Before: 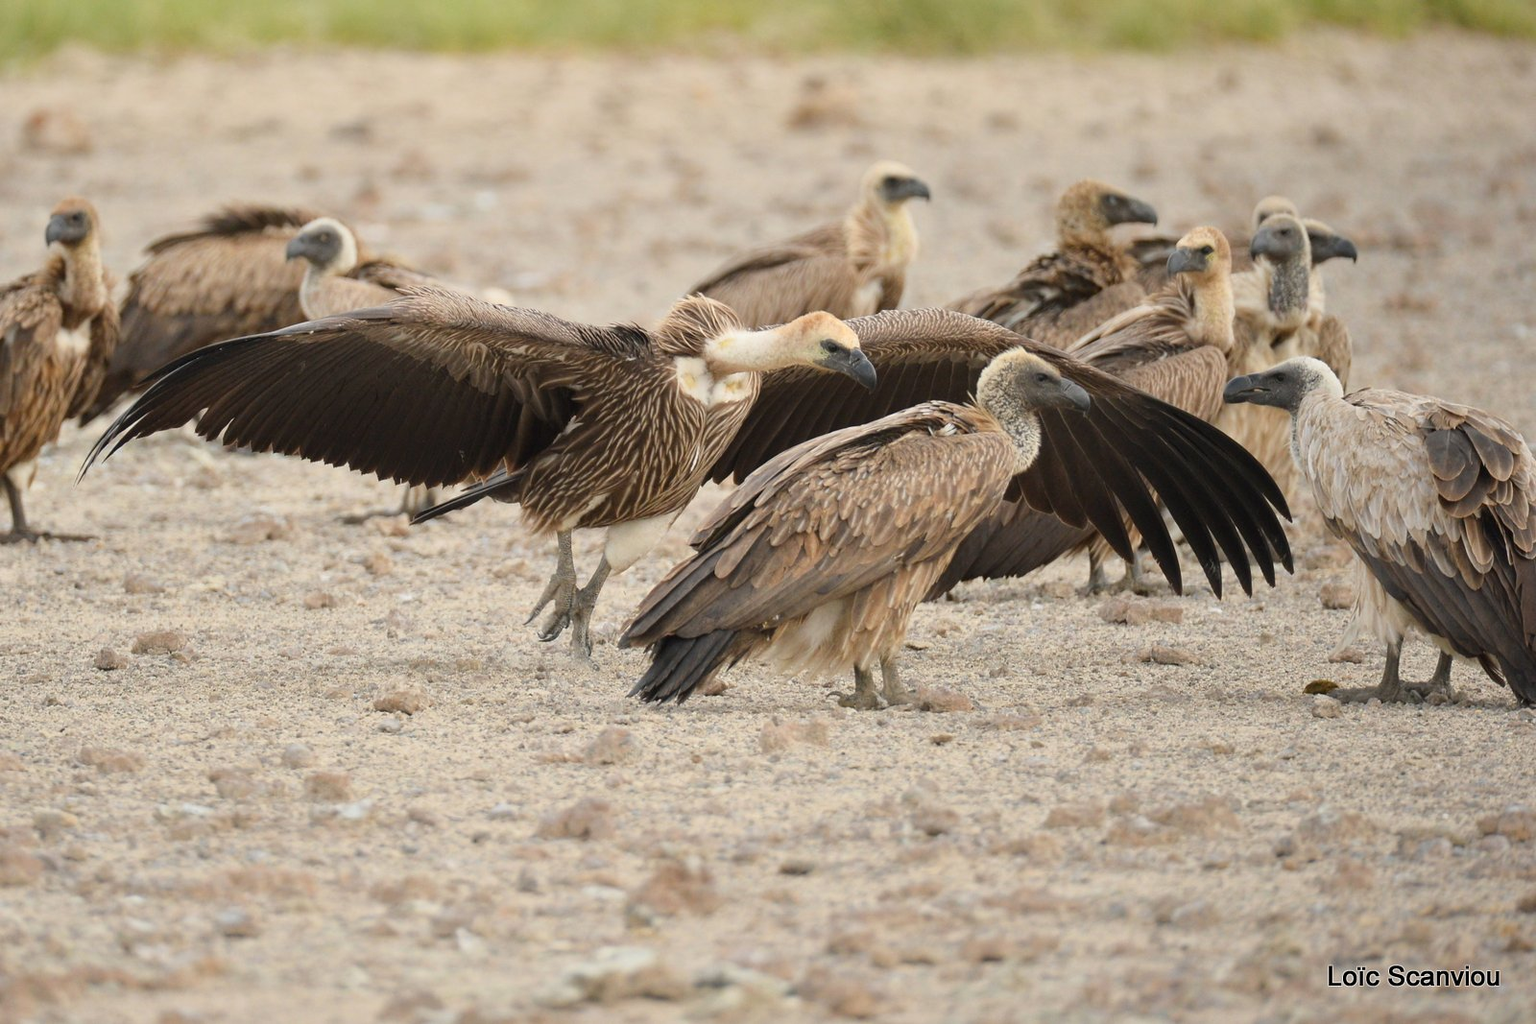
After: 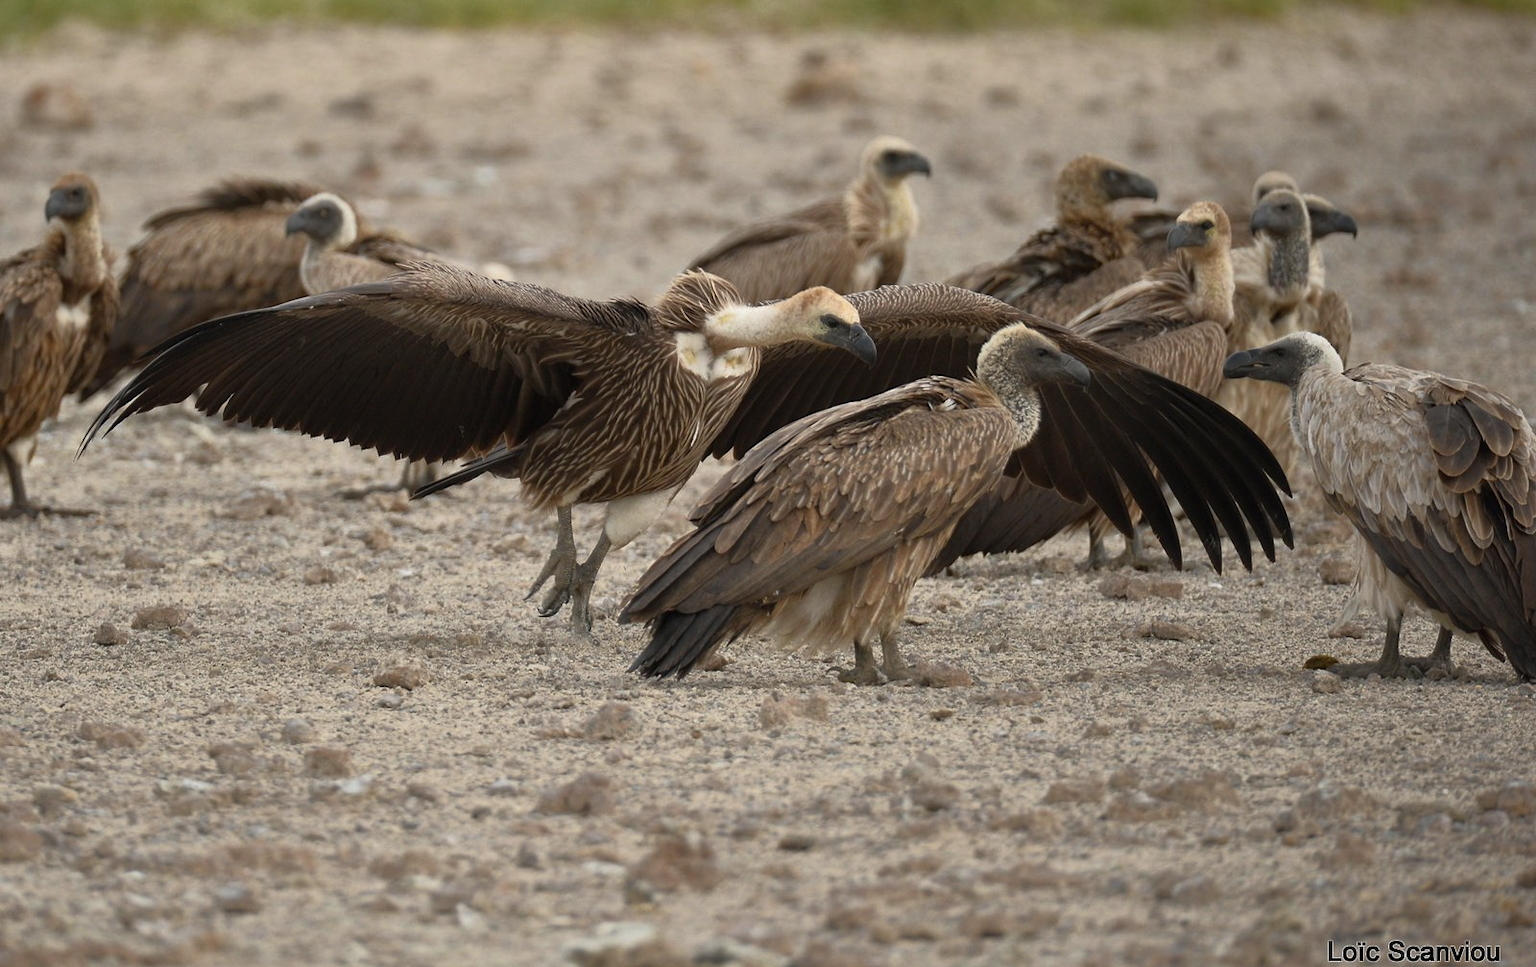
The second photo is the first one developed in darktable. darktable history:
rgb curve: curves: ch0 [(0, 0) (0.415, 0.237) (1, 1)]
crop and rotate: top 2.479%, bottom 3.018%
